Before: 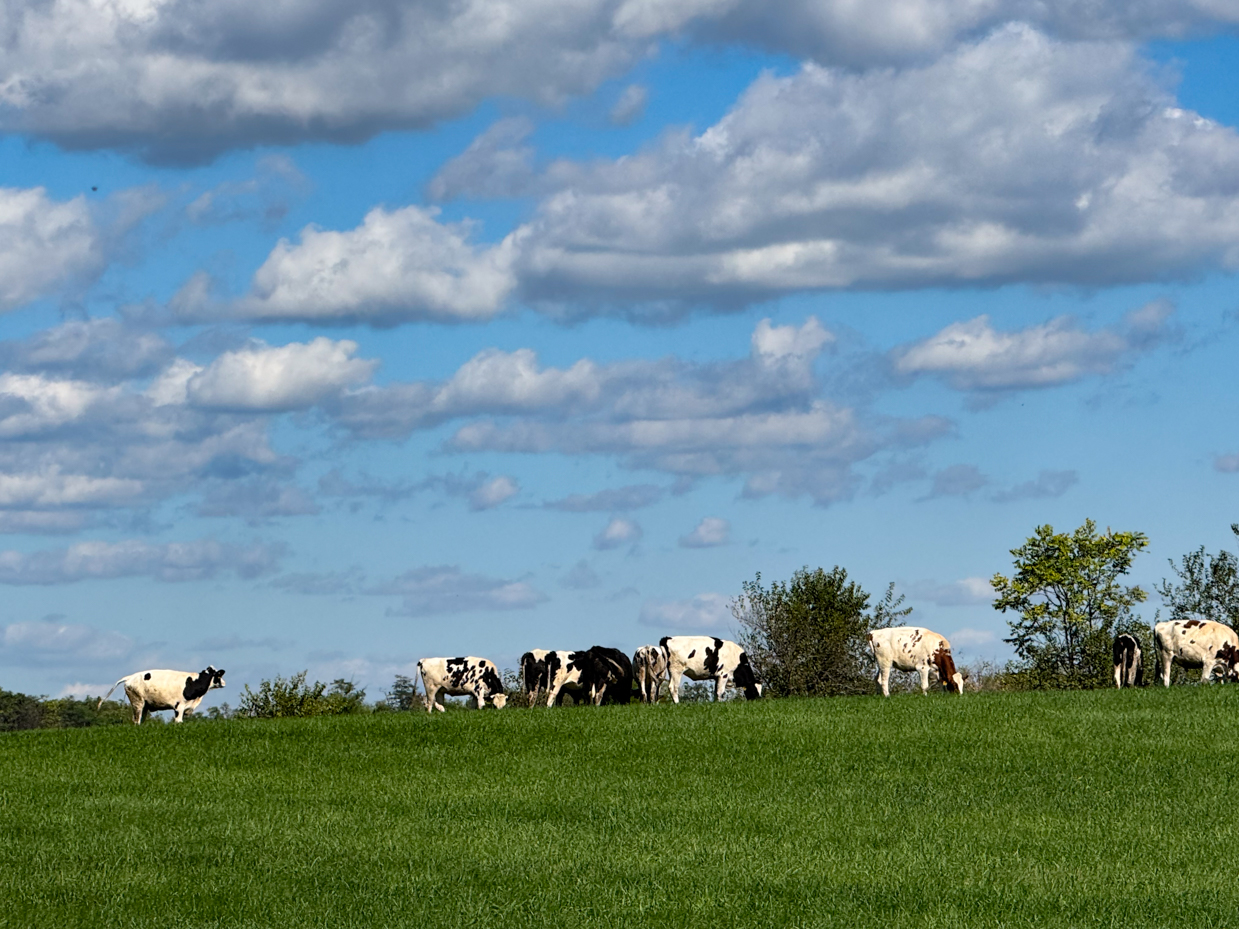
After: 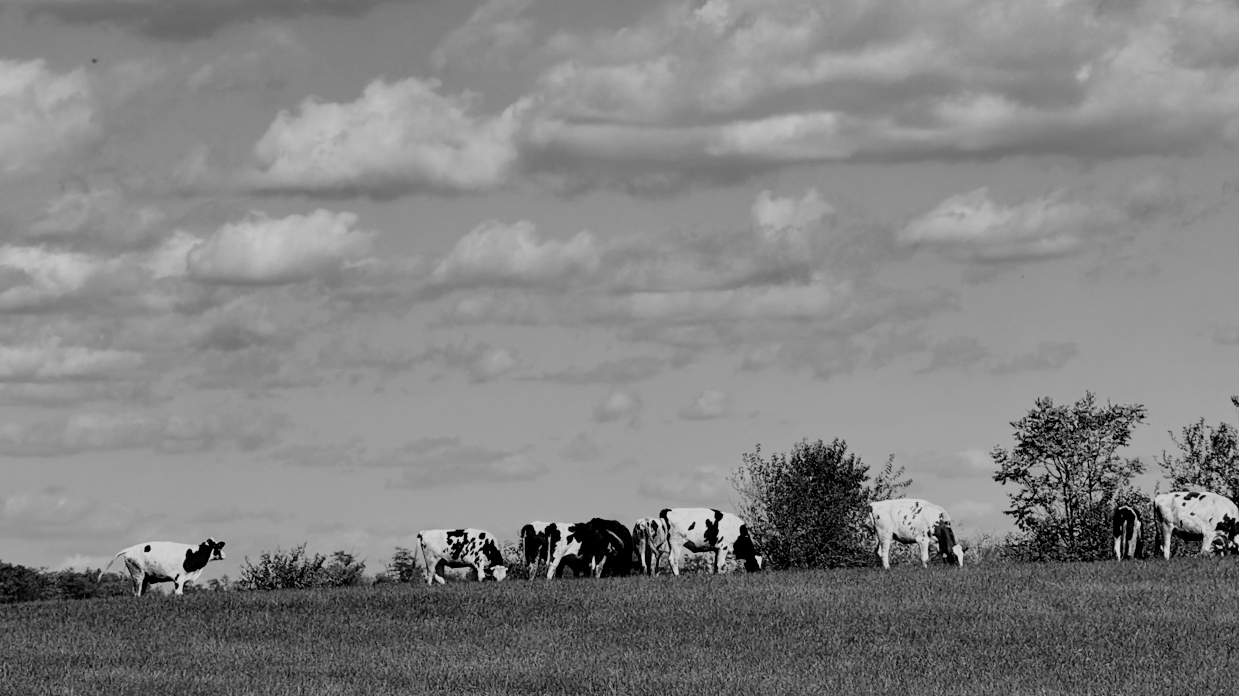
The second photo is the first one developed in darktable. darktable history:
color balance rgb: perceptual saturation grading › global saturation 20%, perceptual saturation grading › highlights -25%, perceptual saturation grading › shadows 50%
crop: top 13.819%, bottom 11.169%
monochrome: on, module defaults
filmic rgb: black relative exposure -7.15 EV, white relative exposure 5.36 EV, hardness 3.02, color science v6 (2022)
